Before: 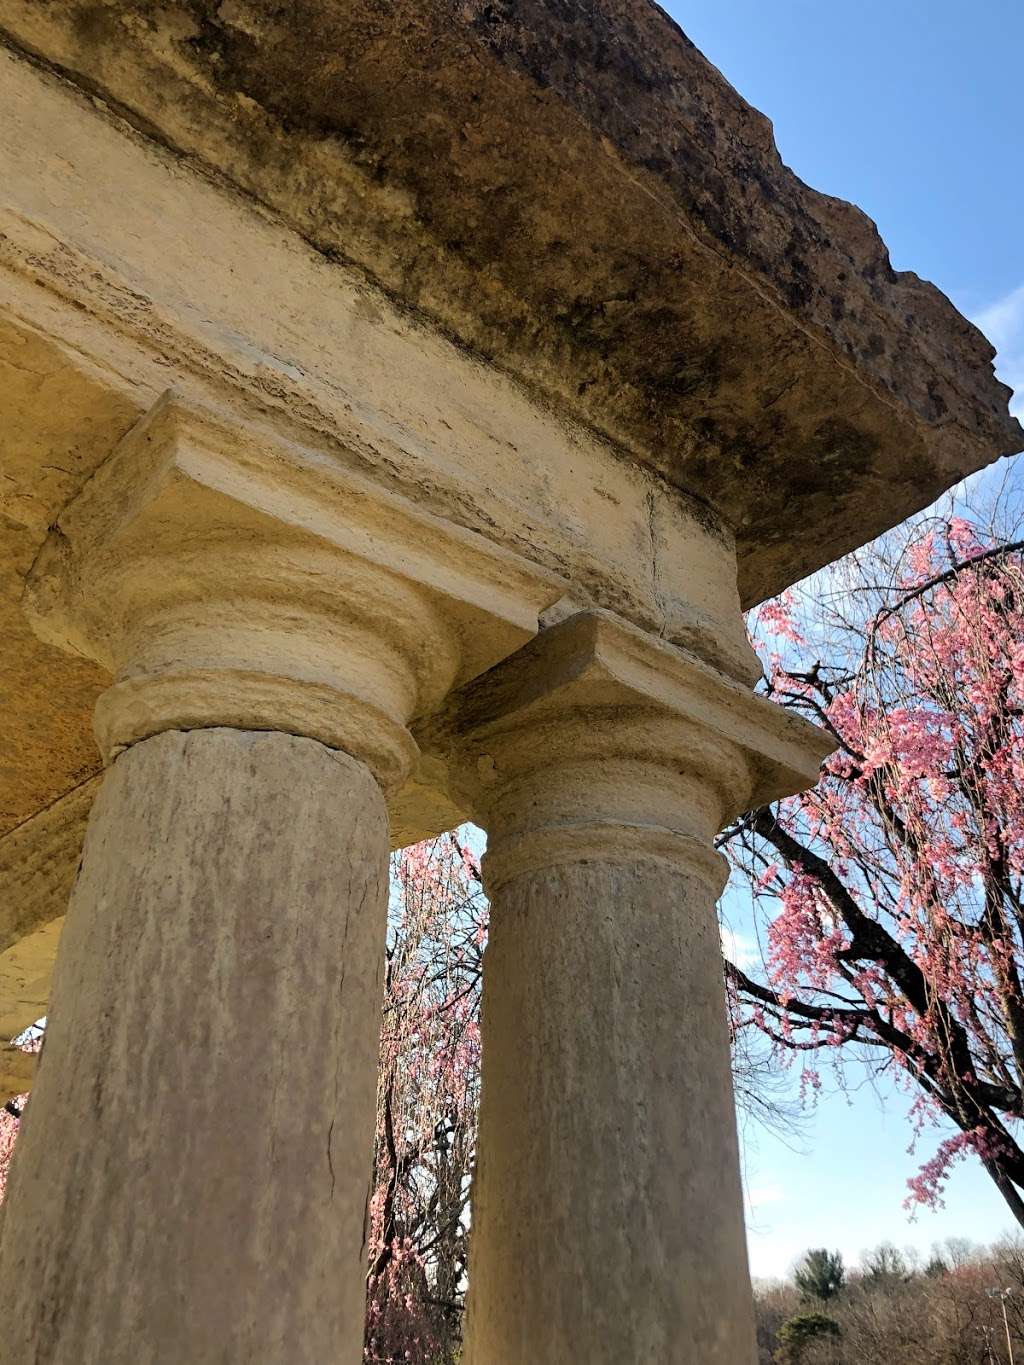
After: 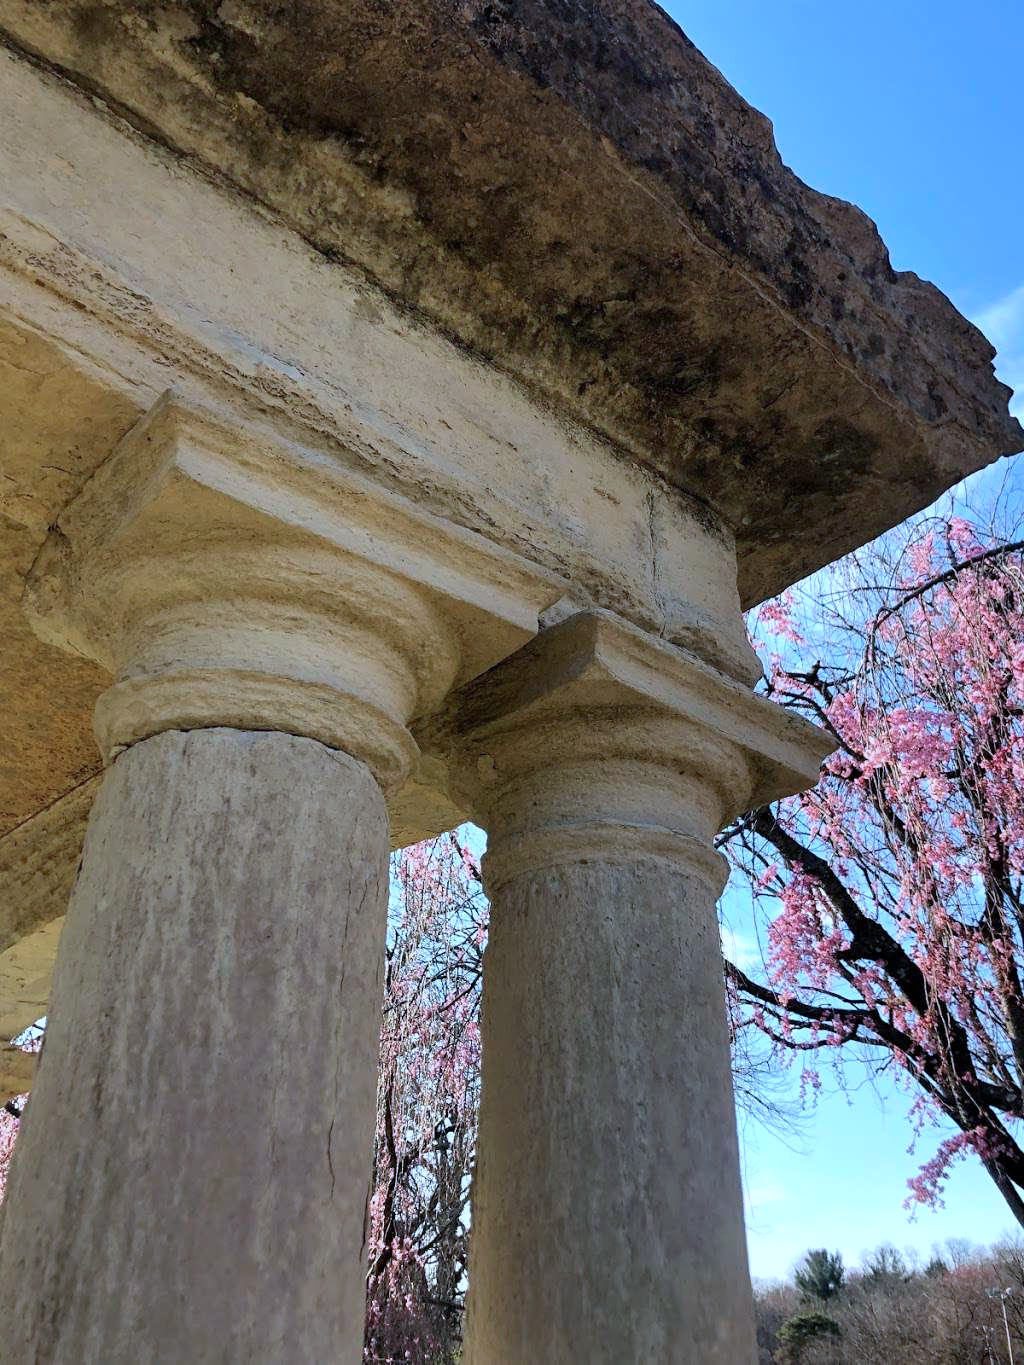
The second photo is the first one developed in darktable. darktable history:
color calibration: illuminant custom, x 0.39, y 0.392, temperature 3873.48 K
